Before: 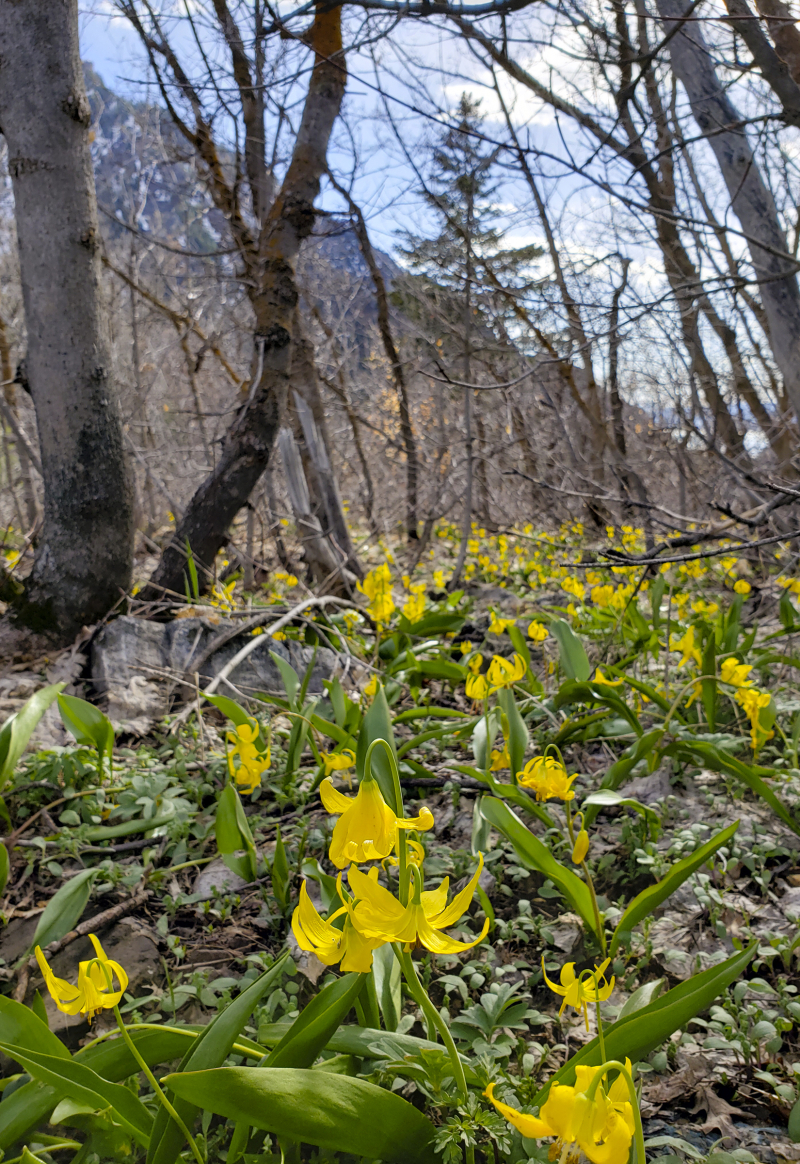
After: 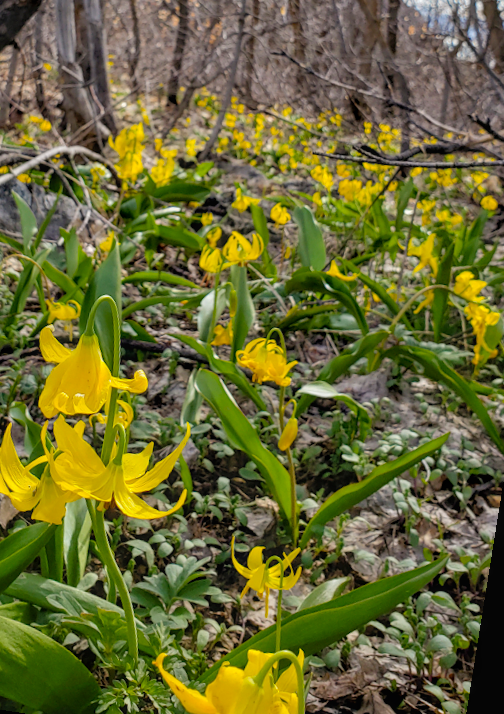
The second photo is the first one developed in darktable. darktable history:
crop: left 34.479%, top 38.822%, right 13.718%, bottom 5.172%
rotate and perspective: rotation 9.12°, automatic cropping off
local contrast: detail 110%
